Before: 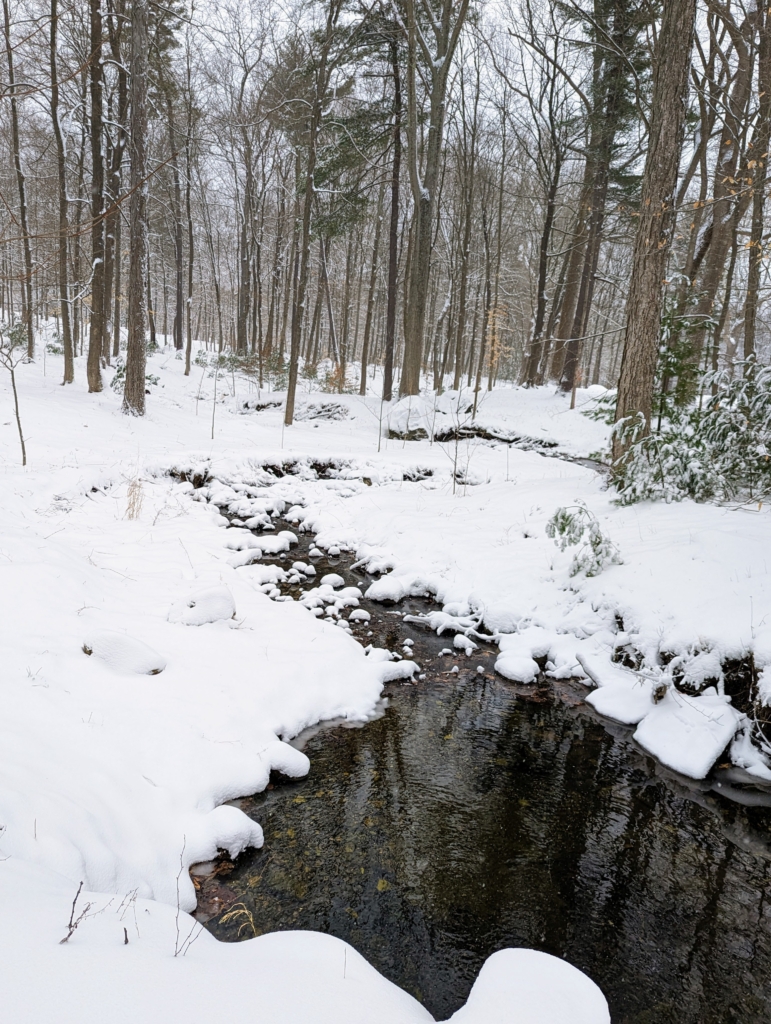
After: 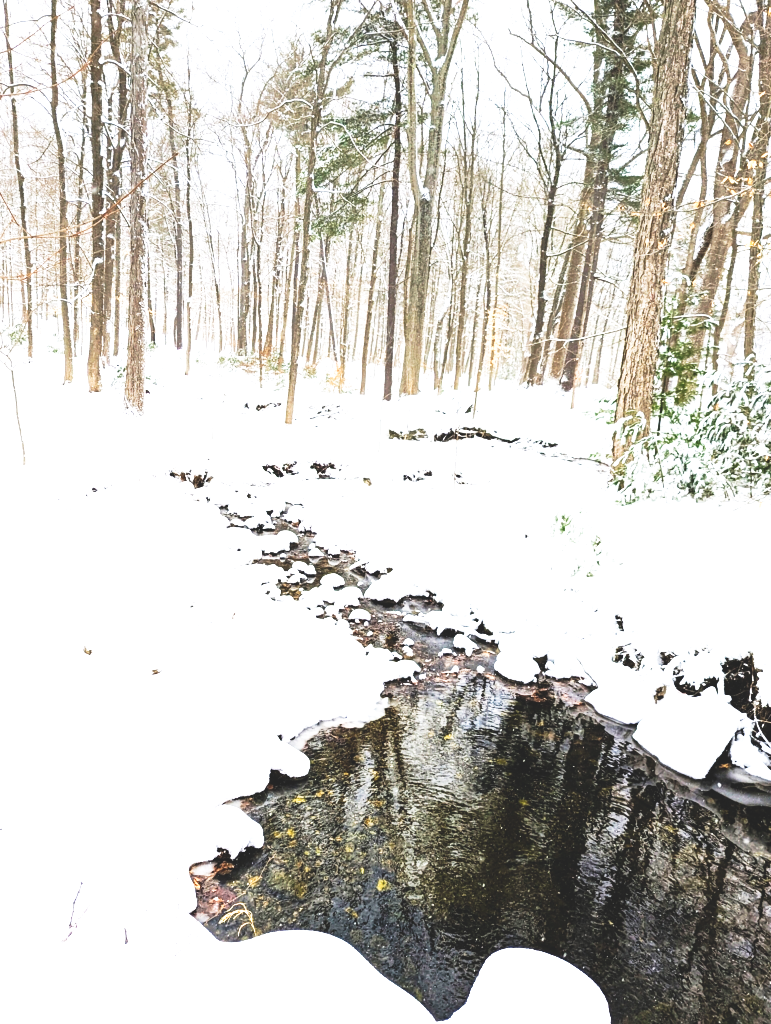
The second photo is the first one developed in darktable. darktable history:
exposure: black level correction 0, exposure 1.675 EV, compensate exposure bias true, compensate highlight preservation false
tone curve: curves: ch0 [(0, 0) (0.003, 0.142) (0.011, 0.142) (0.025, 0.147) (0.044, 0.147) (0.069, 0.152) (0.1, 0.16) (0.136, 0.172) (0.177, 0.193) (0.224, 0.221) (0.277, 0.264) (0.335, 0.322) (0.399, 0.399) (0.468, 0.49) (0.543, 0.593) (0.623, 0.723) (0.709, 0.841) (0.801, 0.925) (0.898, 0.976) (1, 1)], preserve colors none
tone equalizer: on, module defaults
